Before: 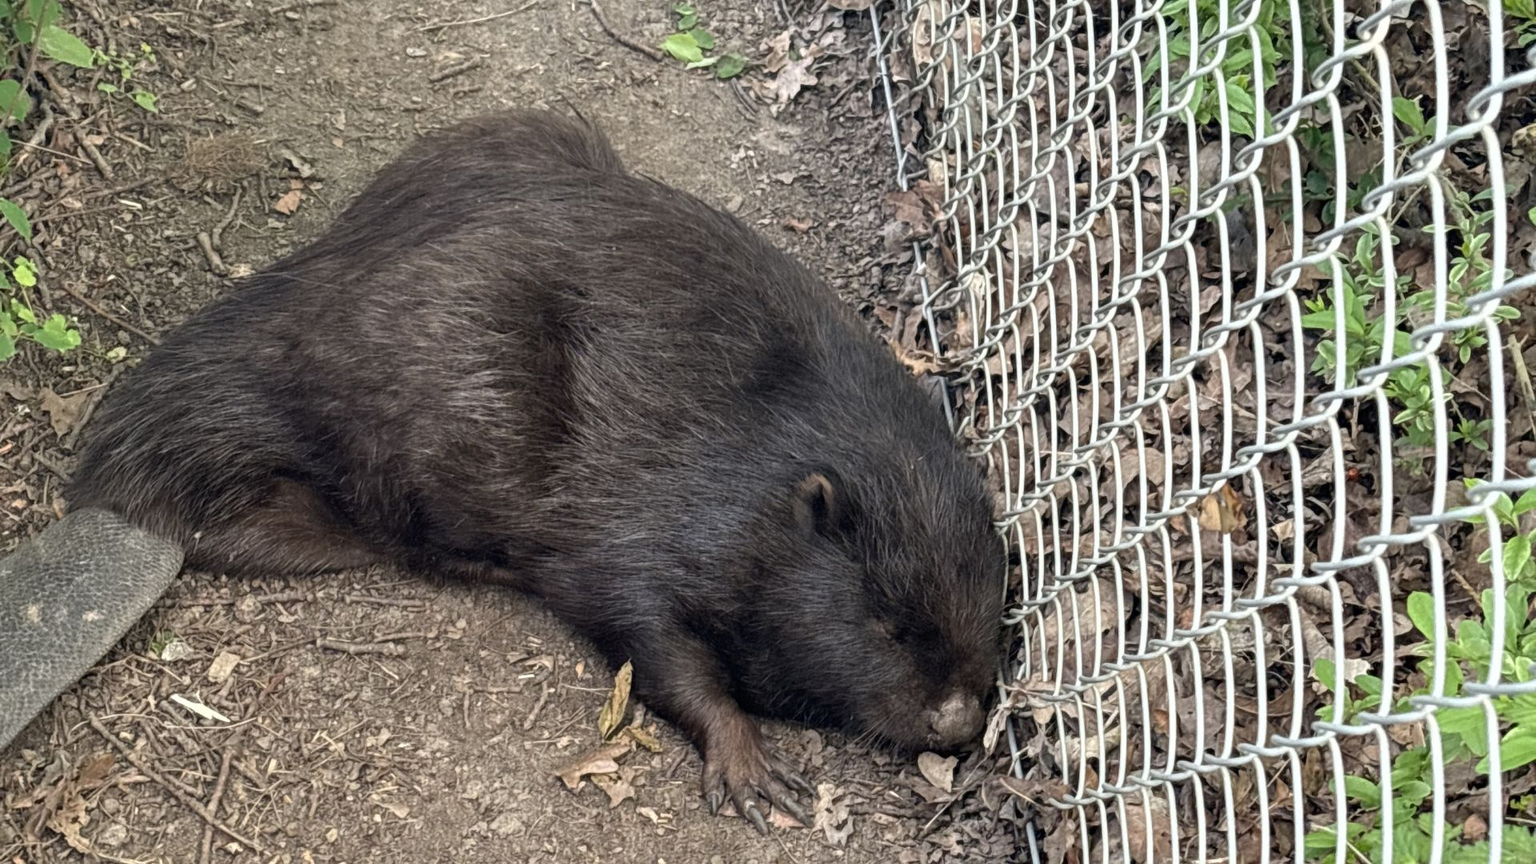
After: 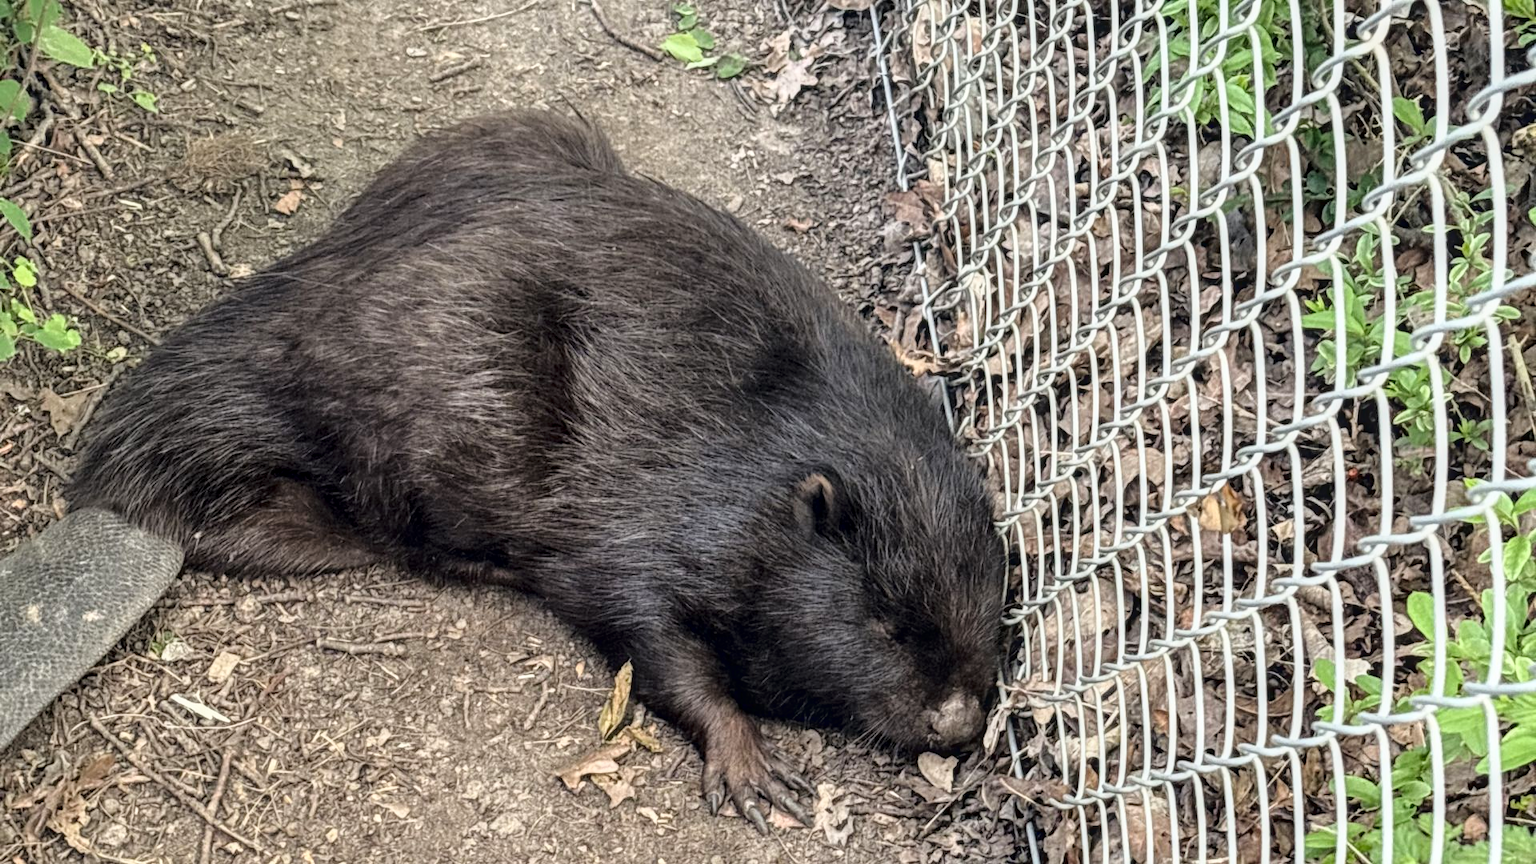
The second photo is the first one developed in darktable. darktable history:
tone curve: curves: ch0 [(0, 0.021) (0.049, 0.044) (0.152, 0.14) (0.328, 0.377) (0.473, 0.543) (0.663, 0.734) (0.84, 0.899) (1, 0.969)]; ch1 [(0, 0) (0.302, 0.331) (0.427, 0.433) (0.472, 0.47) (0.502, 0.503) (0.527, 0.524) (0.564, 0.591) (0.602, 0.632) (0.677, 0.701) (0.859, 0.885) (1, 1)]; ch2 [(0, 0) (0.33, 0.301) (0.447, 0.44) (0.487, 0.496) (0.502, 0.516) (0.535, 0.563) (0.565, 0.6) (0.618, 0.629) (1, 1)], color space Lab, linked channels, preserve colors none
local contrast: on, module defaults
